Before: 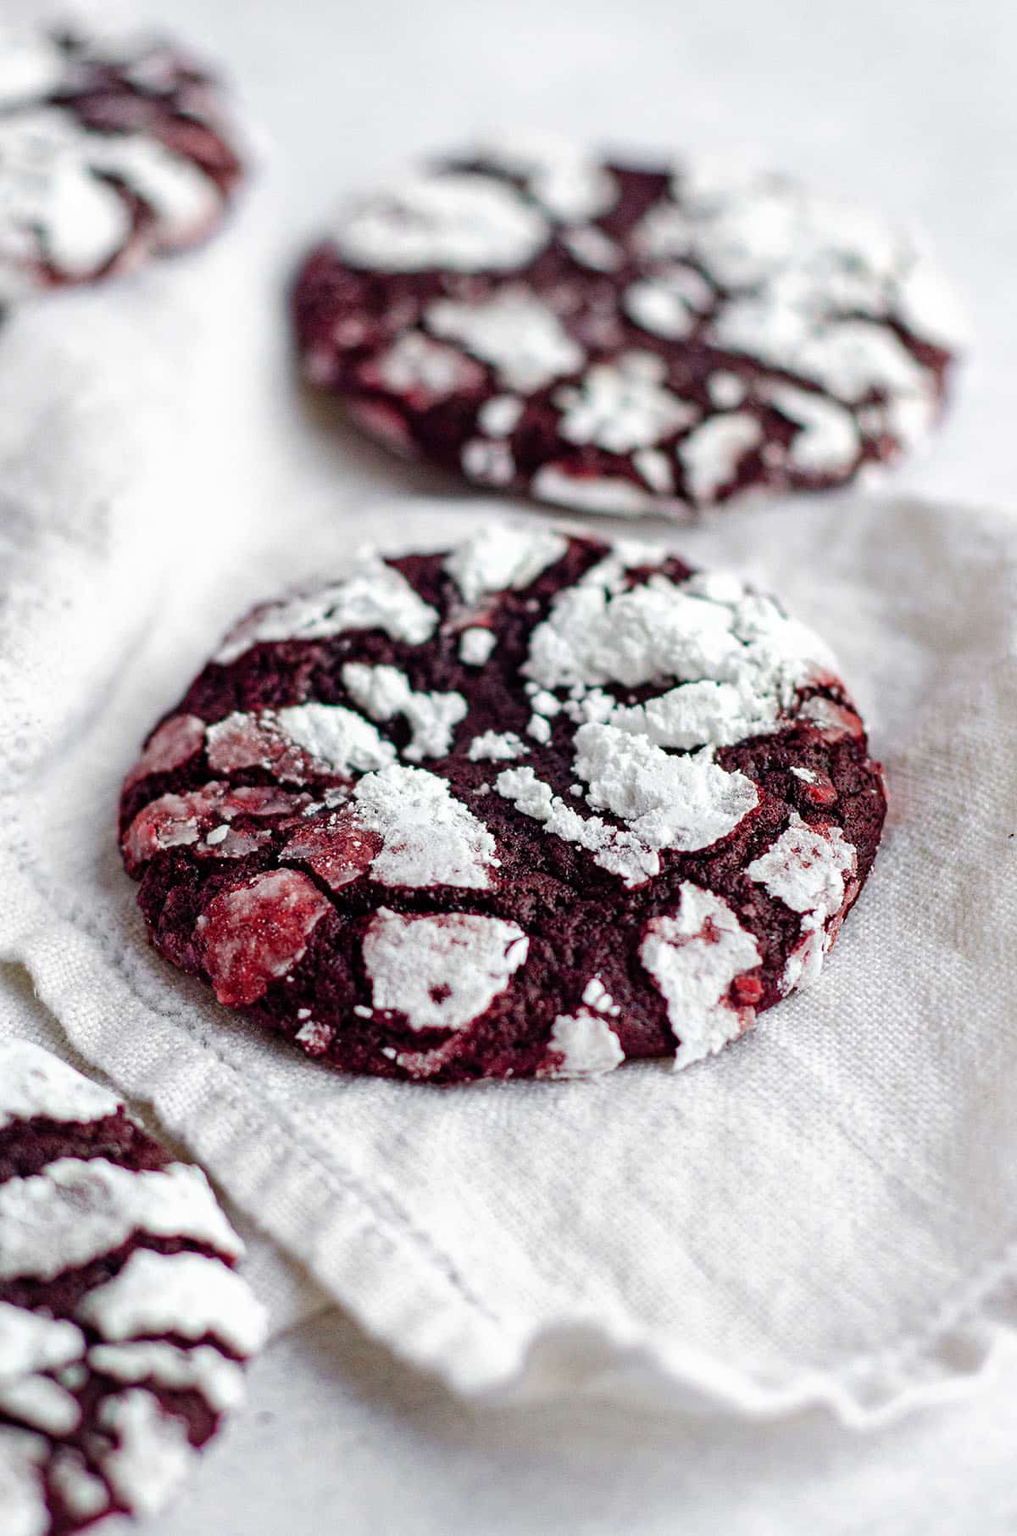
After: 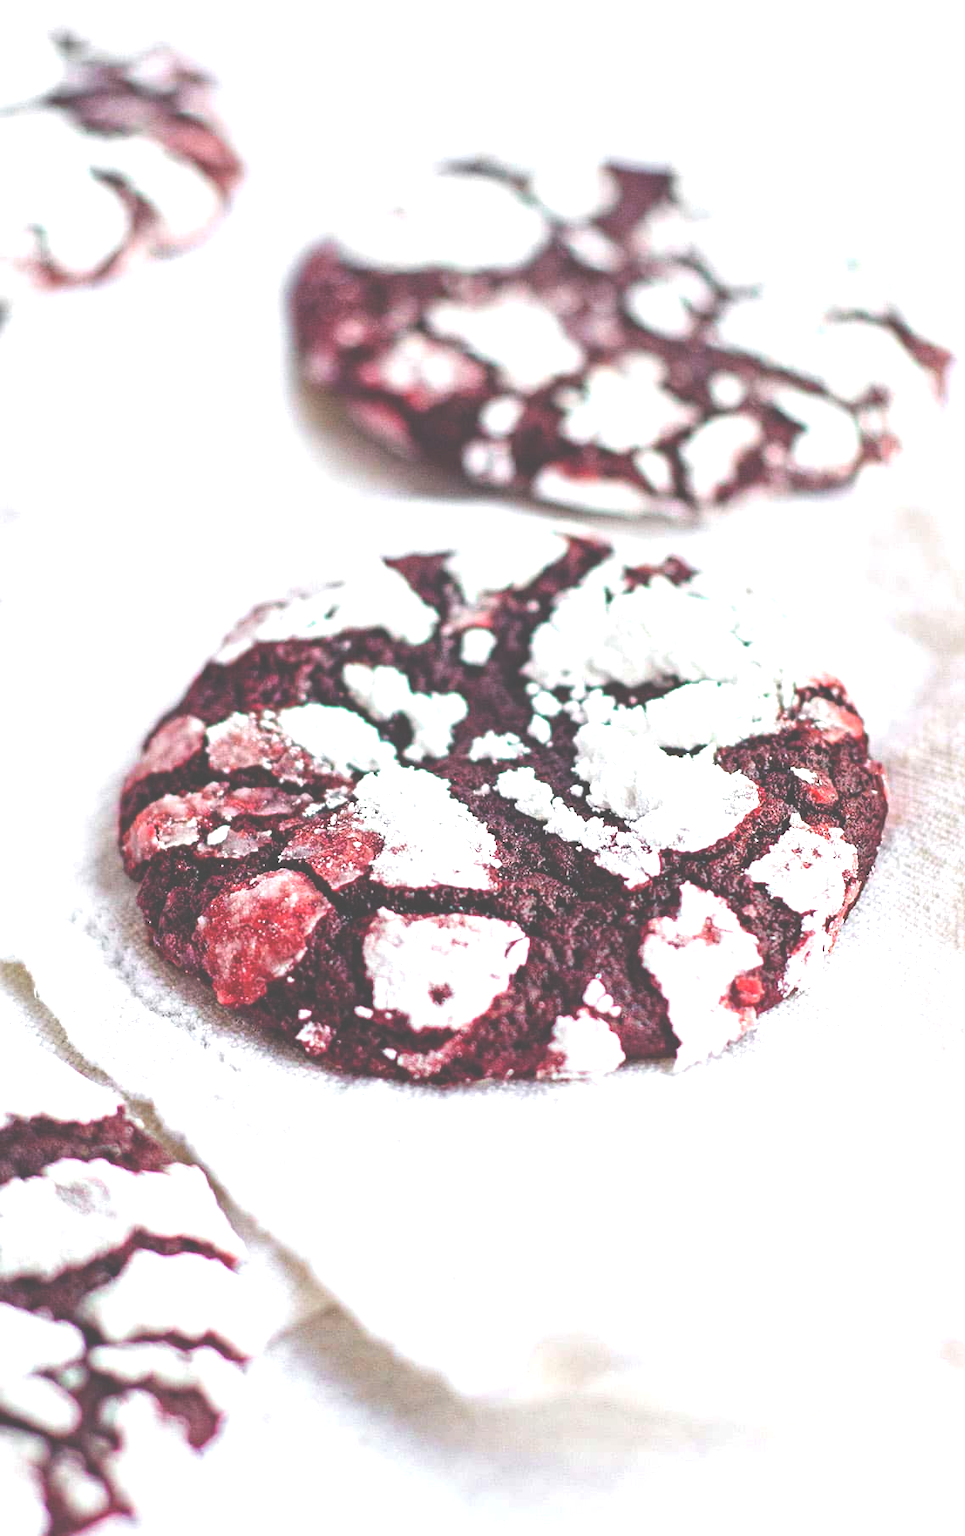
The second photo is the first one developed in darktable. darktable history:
exposure: black level correction -0.023, exposure 1.397 EV, compensate highlight preservation false
crop and rotate: right 5.167%
color balance rgb: contrast -10%
